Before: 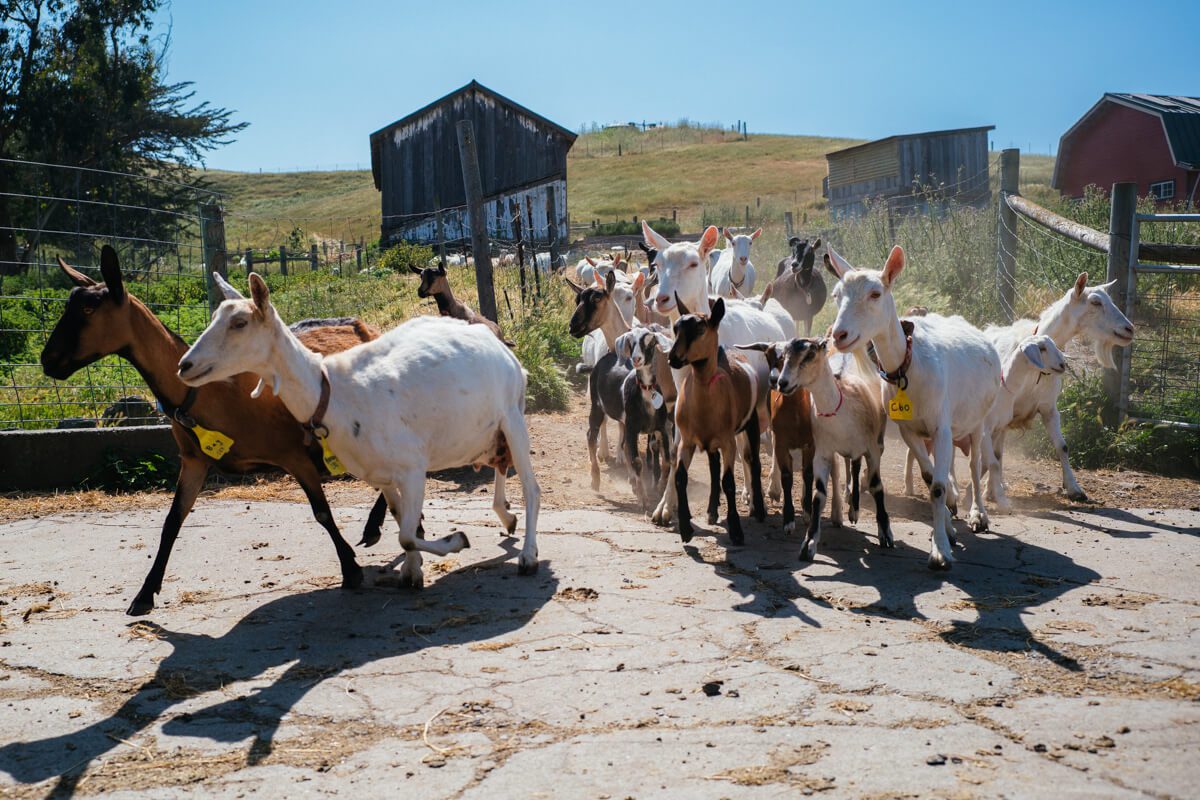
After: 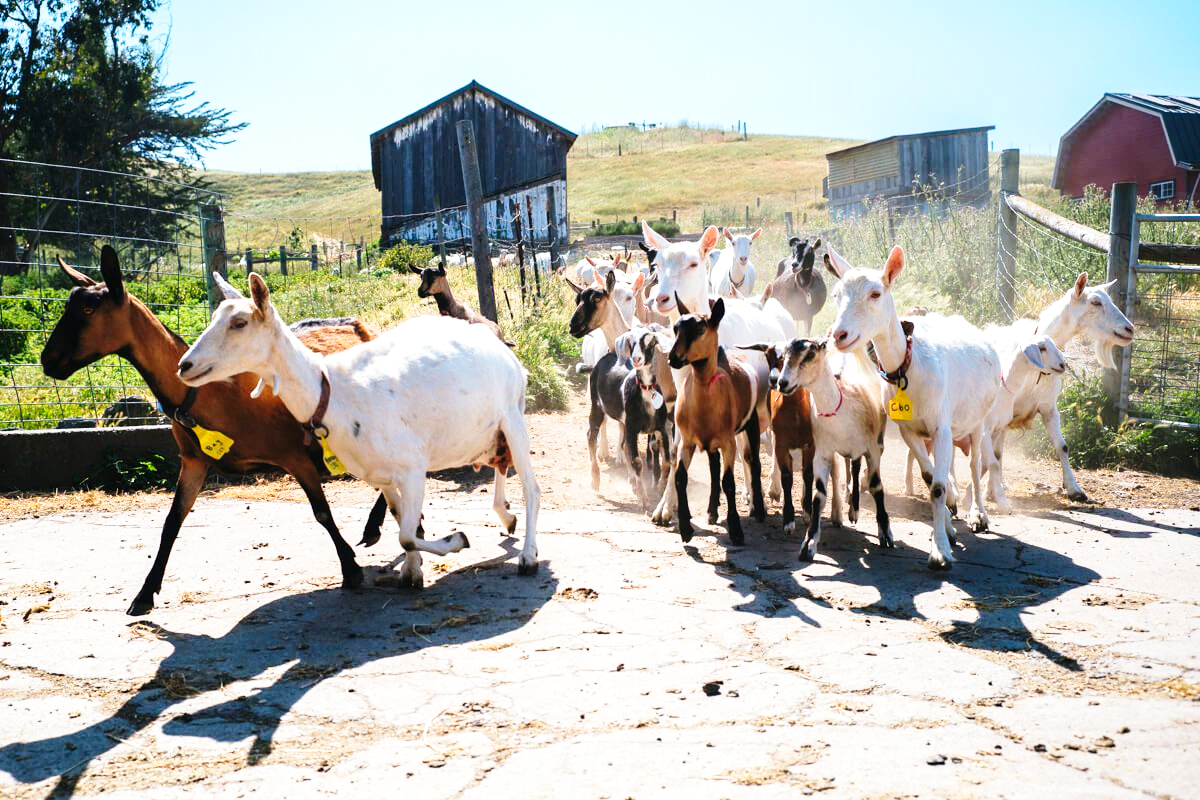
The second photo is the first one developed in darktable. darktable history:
exposure: exposure 0.643 EV, compensate exposure bias true, compensate highlight preservation false
base curve: curves: ch0 [(0, 0) (0.028, 0.03) (0.121, 0.232) (0.46, 0.748) (0.859, 0.968) (1, 1)], exposure shift 0.01, preserve colors none
